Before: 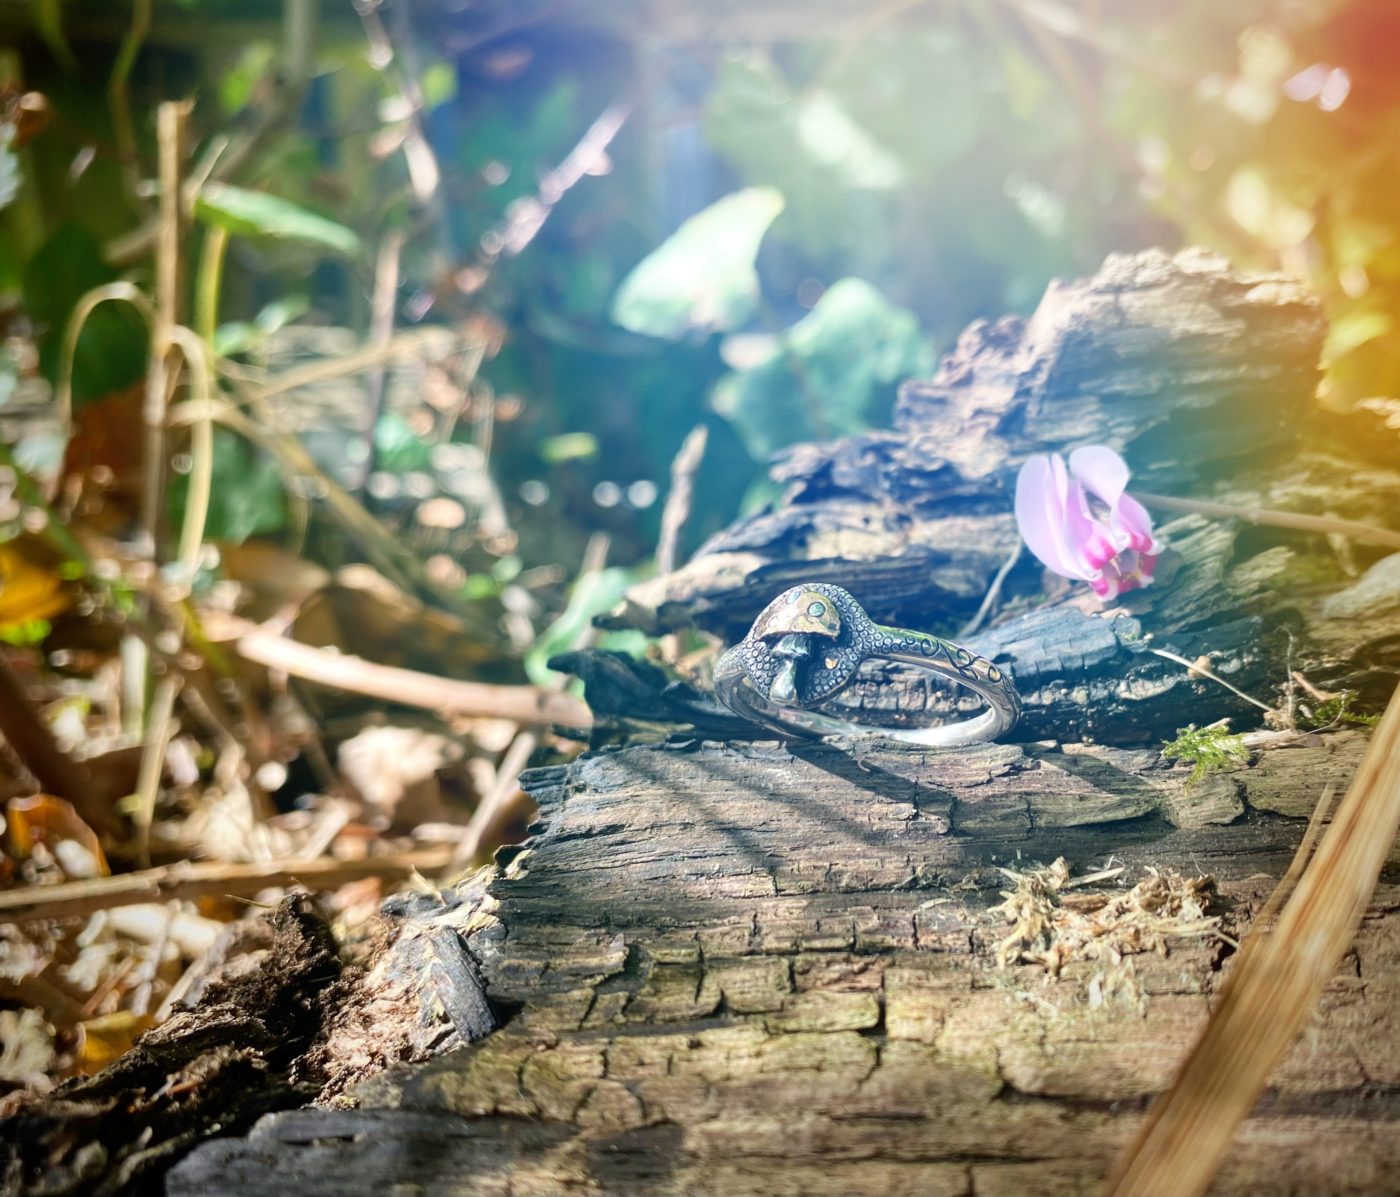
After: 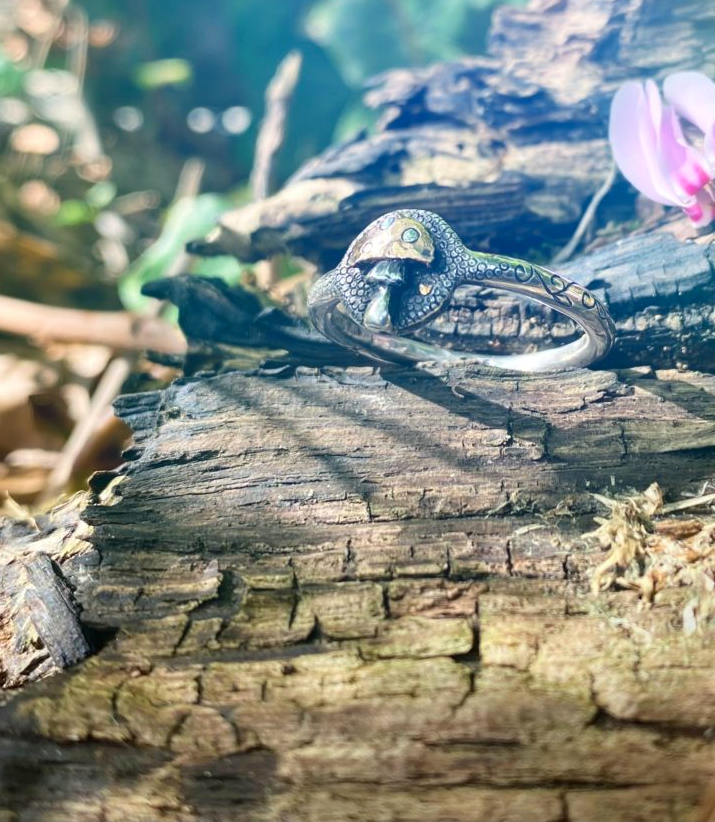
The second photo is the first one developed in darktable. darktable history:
contrast brightness saturation: contrast 0.042, saturation 0.072
crop and rotate: left 29.05%, top 31.317%, right 19.841%
